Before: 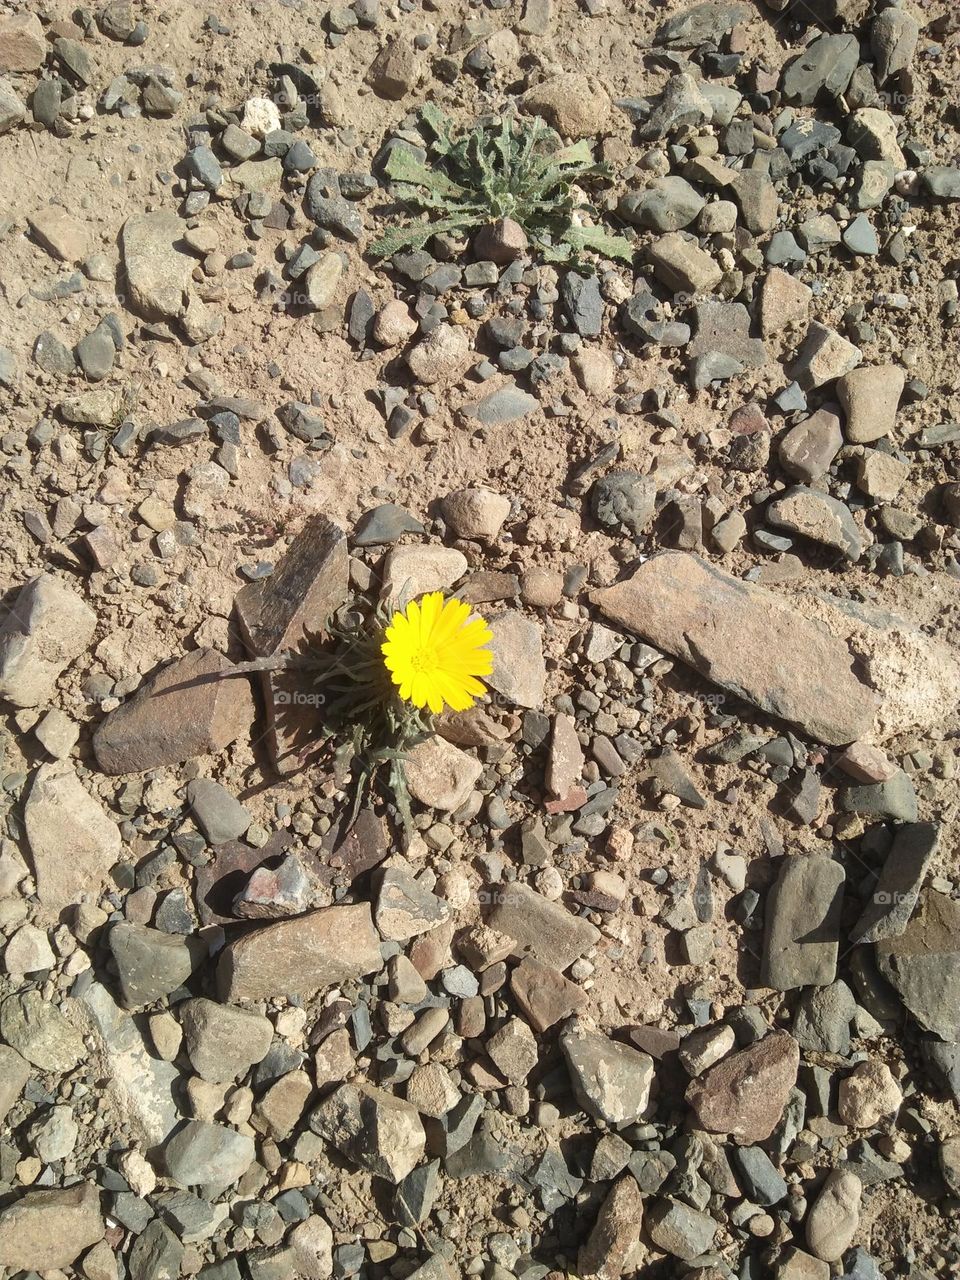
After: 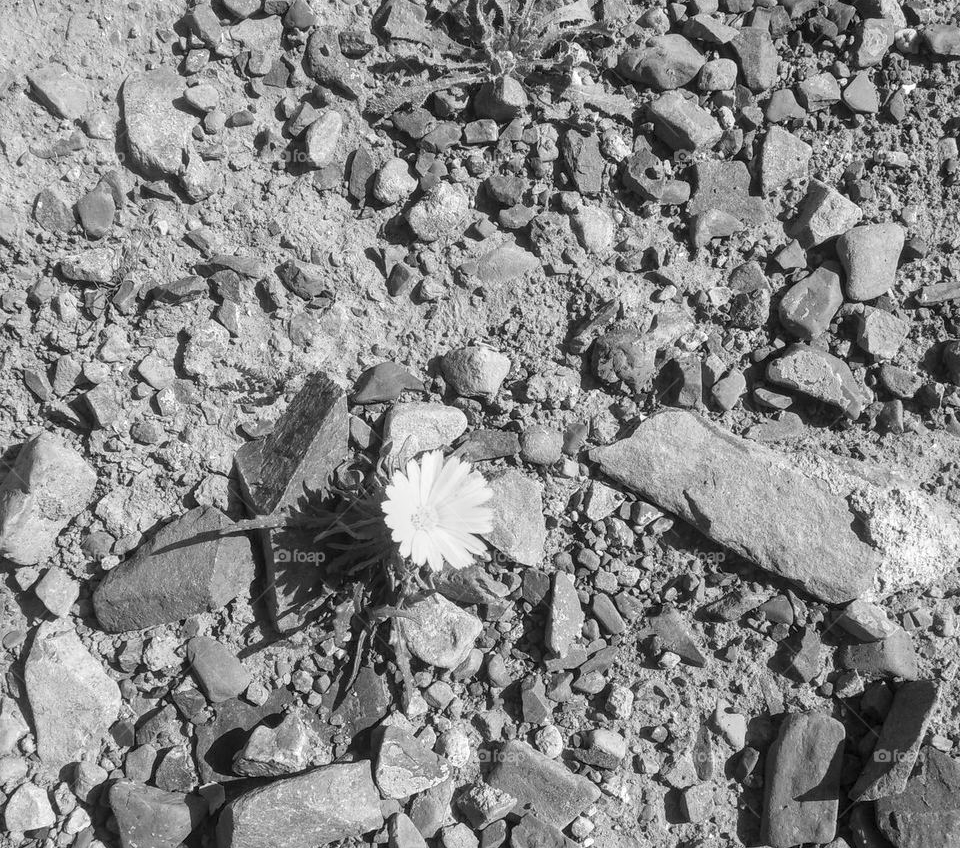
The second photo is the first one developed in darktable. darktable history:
contrast brightness saturation: saturation -0.996
crop: top 11.155%, bottom 22.535%
local contrast: on, module defaults
